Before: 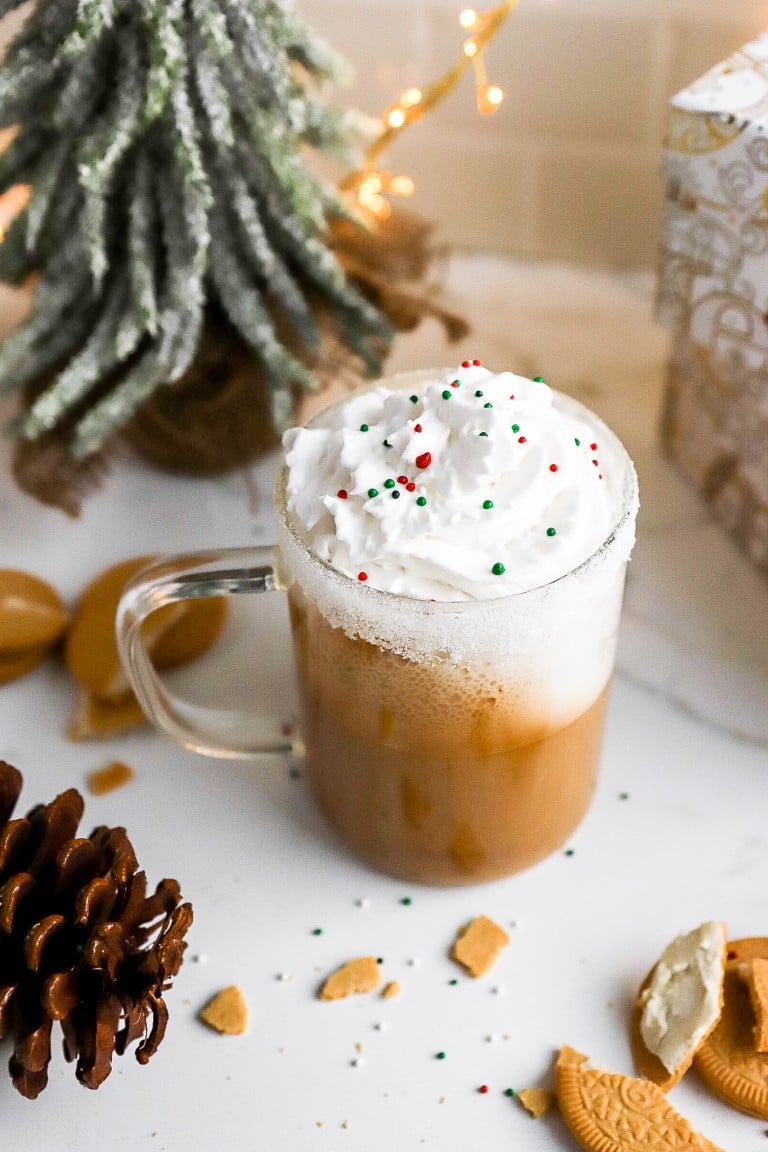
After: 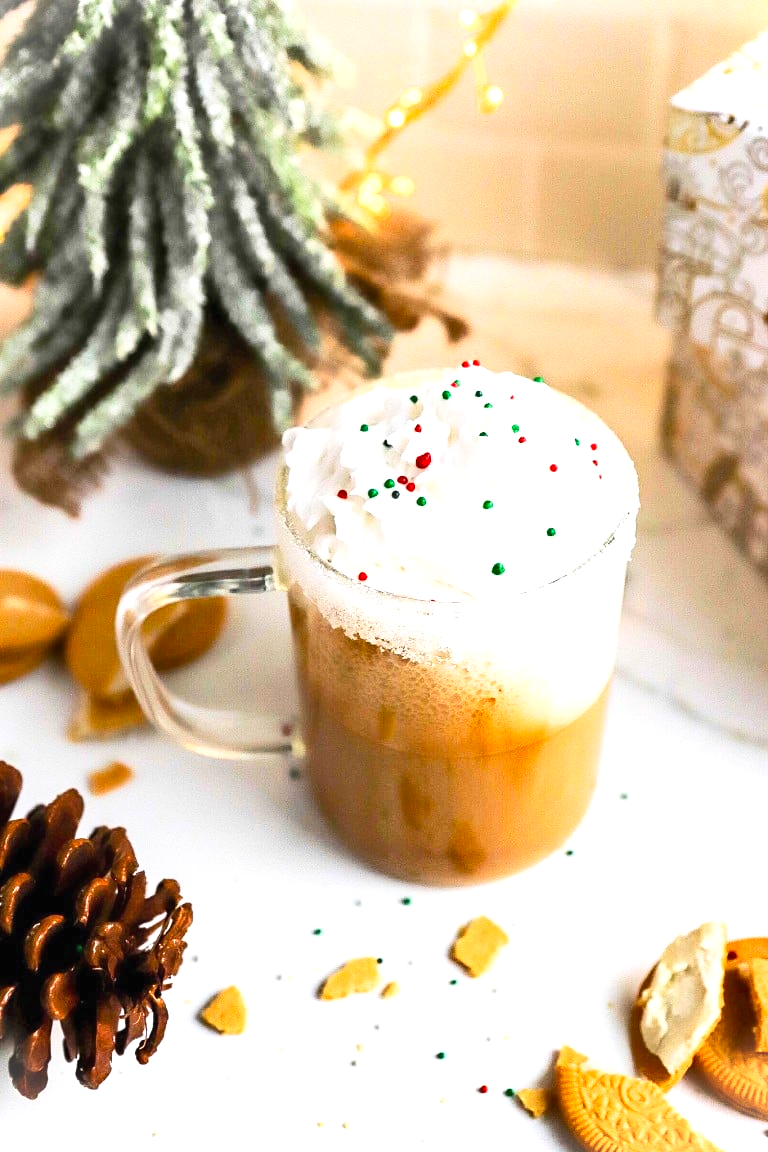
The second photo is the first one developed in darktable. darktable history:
vignetting: fall-off start 100%, brightness 0.3, saturation 0
exposure: black level correction 0, exposure 0.7 EV, compensate exposure bias true, compensate highlight preservation false
white balance: red 1, blue 1
shadows and highlights: shadows 35, highlights -35, soften with gaussian
contrast brightness saturation: contrast 0.2, brightness 0.16, saturation 0.22
